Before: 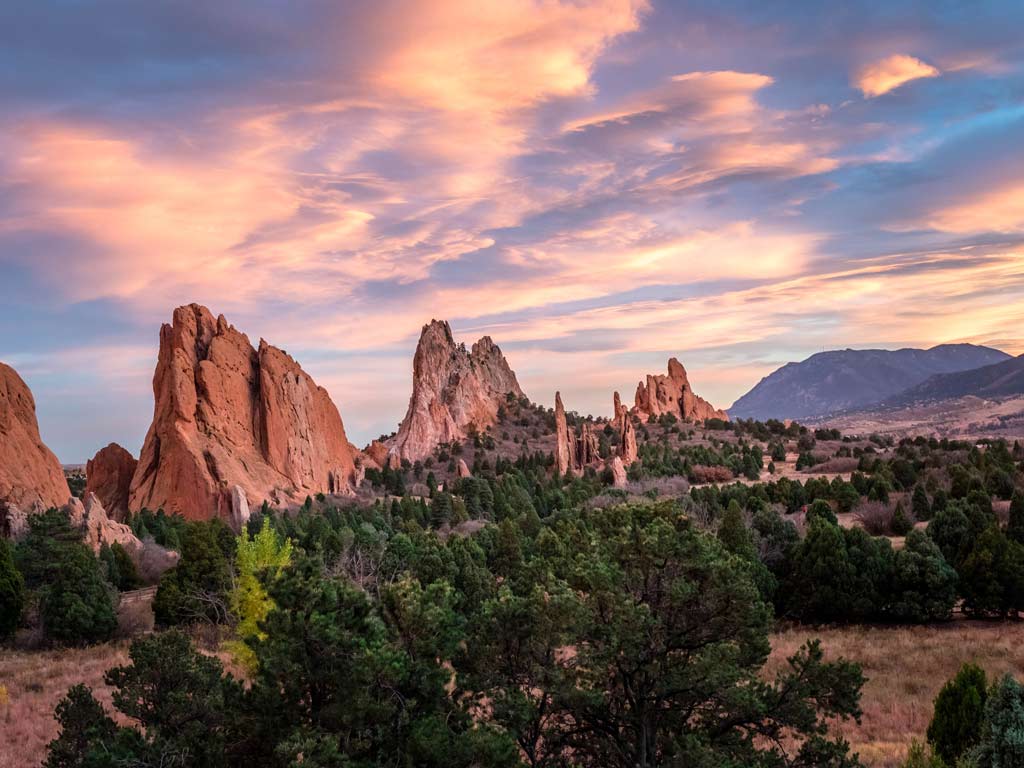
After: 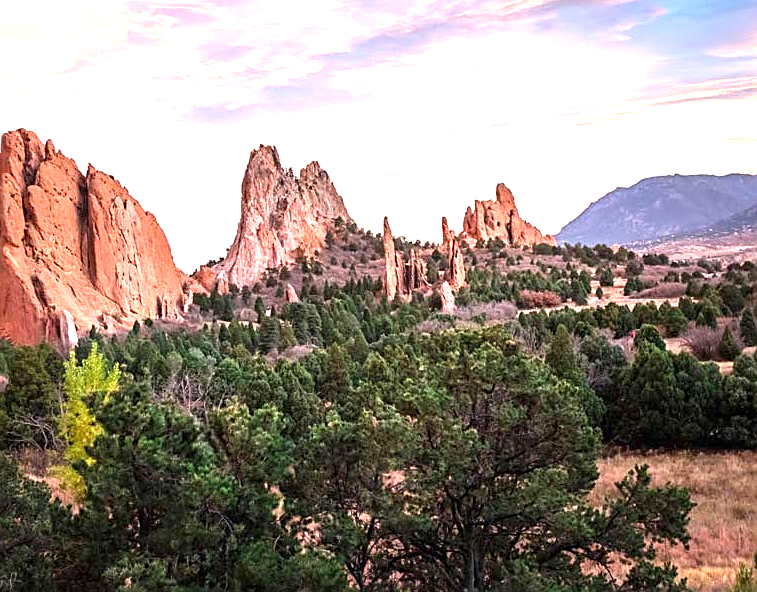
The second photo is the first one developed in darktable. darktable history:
exposure: black level correction 0, exposure 1.388 EV, compensate exposure bias true, compensate highlight preservation false
sharpen: on, module defaults
crop: left 16.871%, top 22.857%, right 9.116%
